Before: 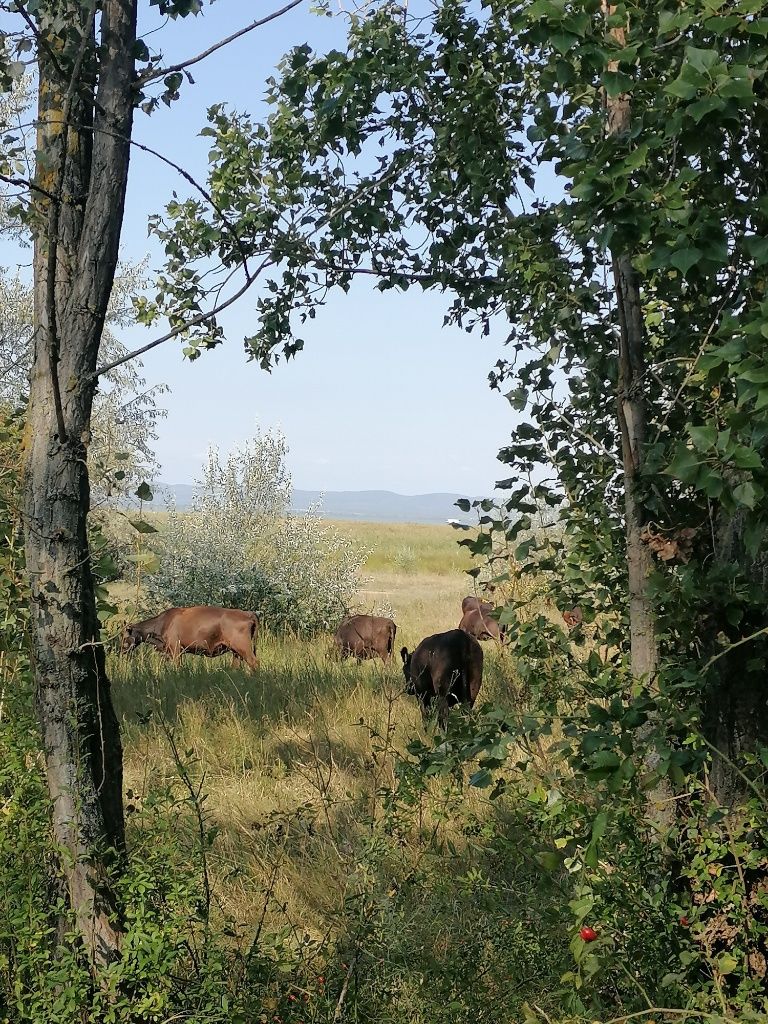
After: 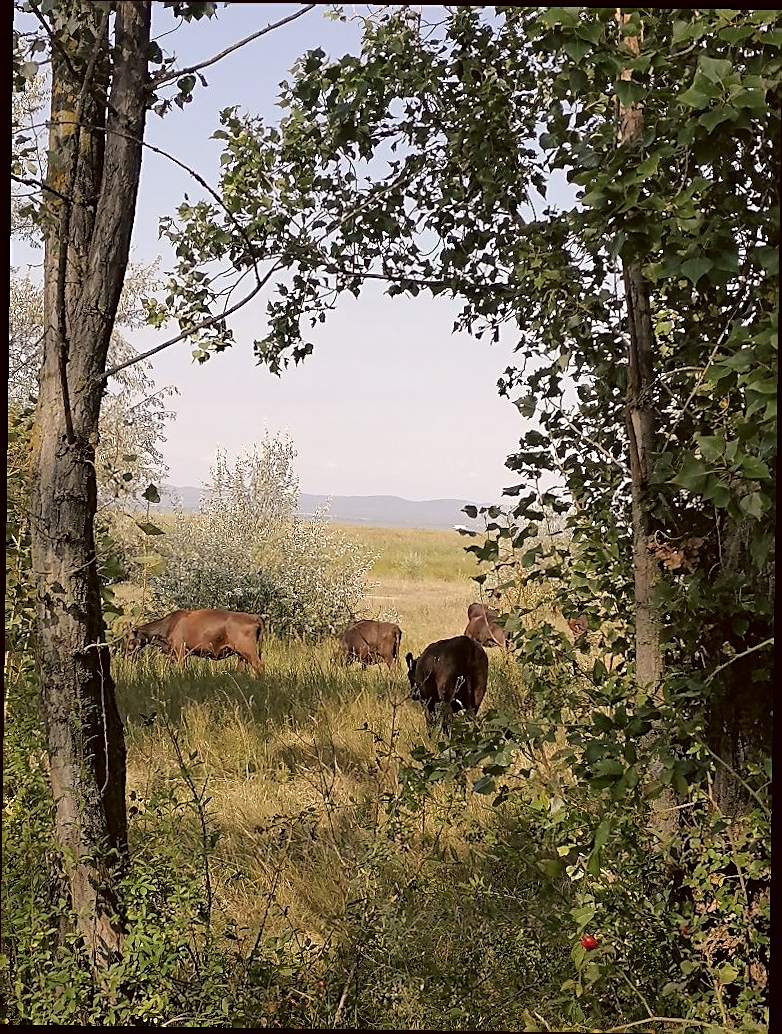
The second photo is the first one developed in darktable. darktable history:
sharpen: on, module defaults
color correction: highlights a* 6.27, highlights b* 8.19, shadows a* 5.94, shadows b* 7.23, saturation 0.9
rotate and perspective: rotation 0.8°, automatic cropping off
